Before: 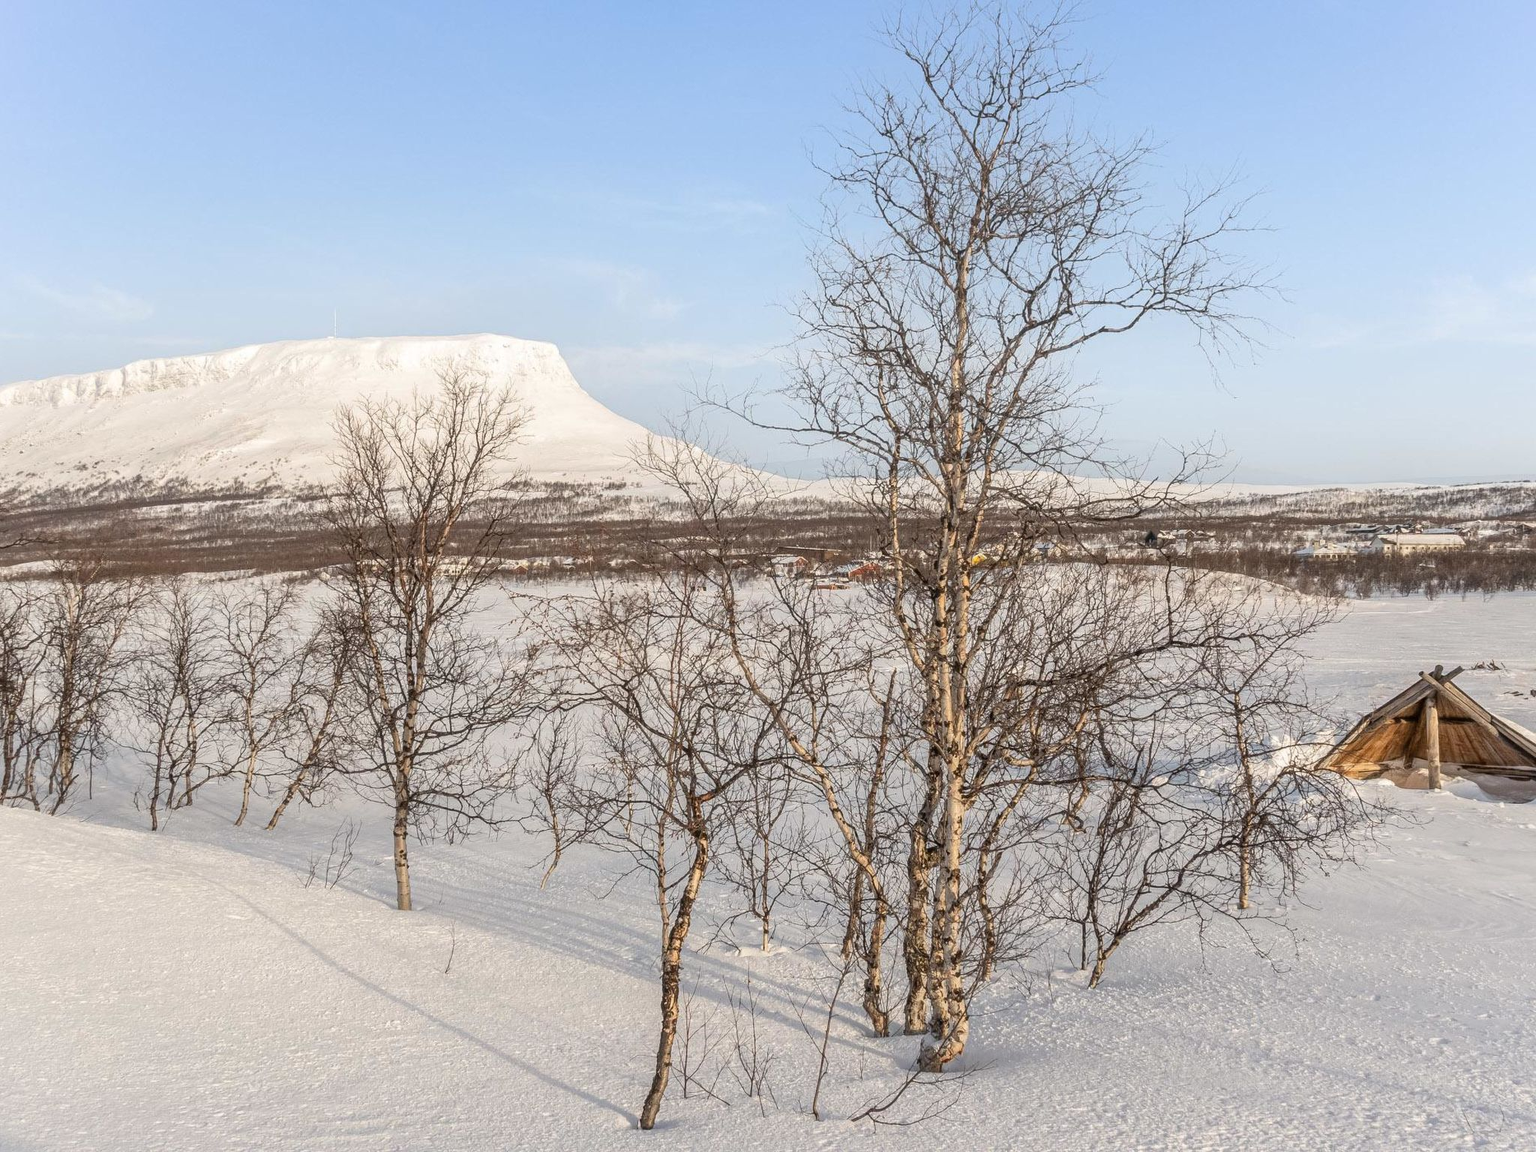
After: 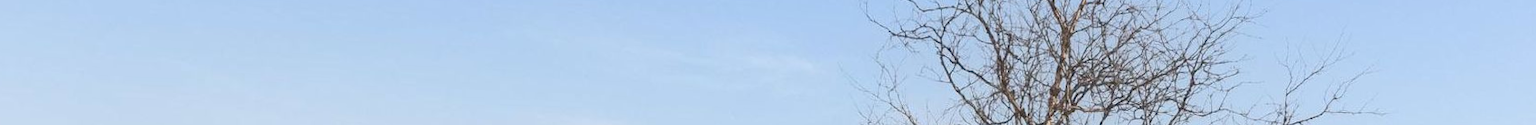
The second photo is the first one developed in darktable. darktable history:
crop and rotate: left 9.644%, top 9.491%, right 6.021%, bottom 80.509%
rotate and perspective: rotation -0.013°, lens shift (vertical) -0.027, lens shift (horizontal) 0.178, crop left 0.016, crop right 0.989, crop top 0.082, crop bottom 0.918
